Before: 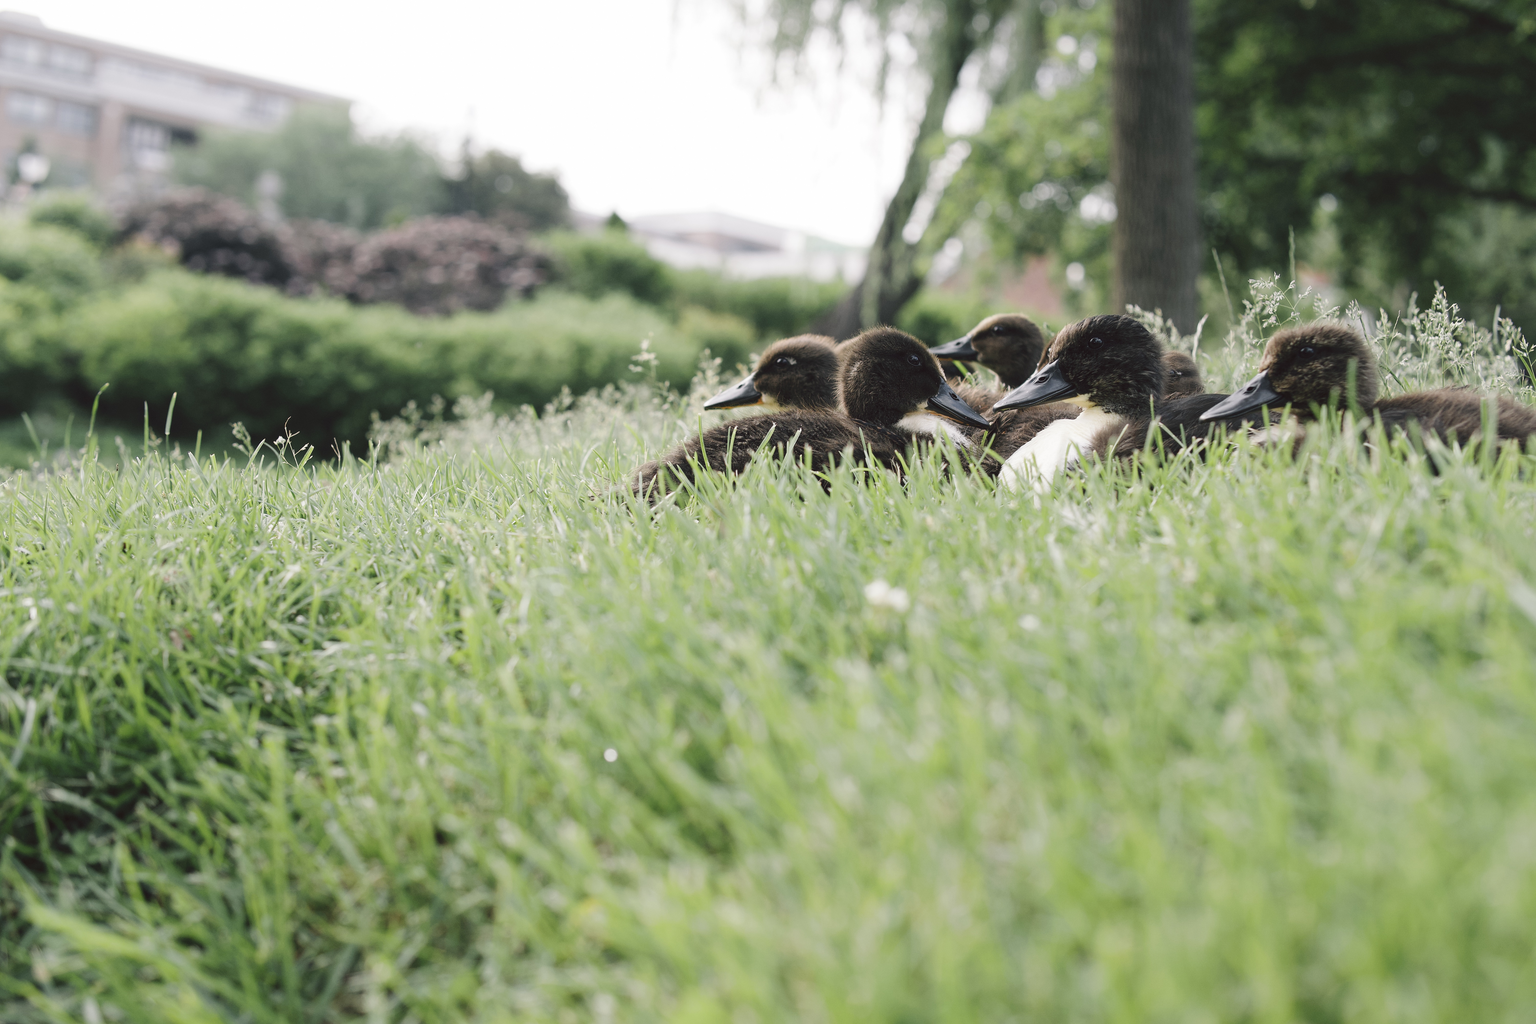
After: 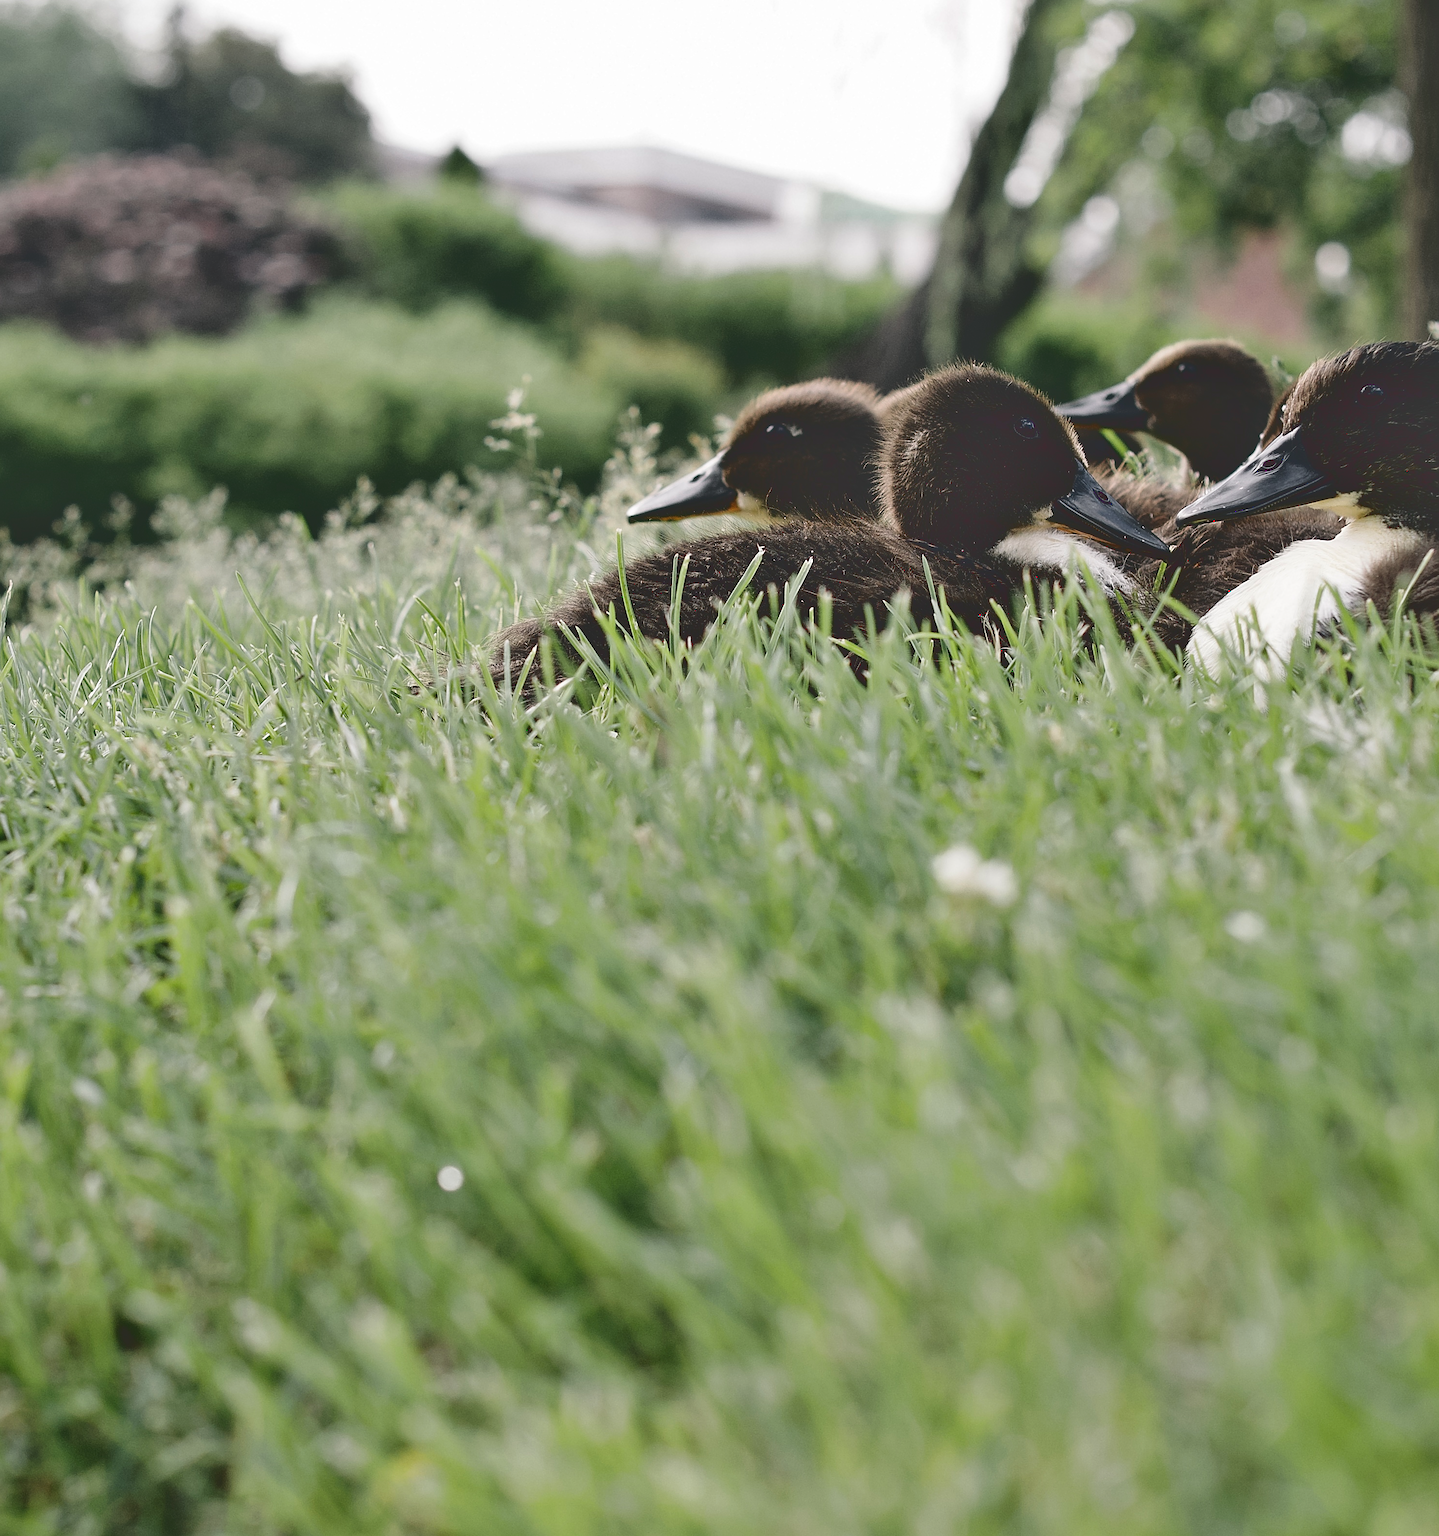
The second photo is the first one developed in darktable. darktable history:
base curve: curves: ch0 [(0, 0.02) (0.083, 0.036) (1, 1)]
crop and rotate: angle 0.019°, left 24.323%, top 13.16%, right 26.31%, bottom 7.816%
sharpen: on, module defaults
shadows and highlights: soften with gaussian
